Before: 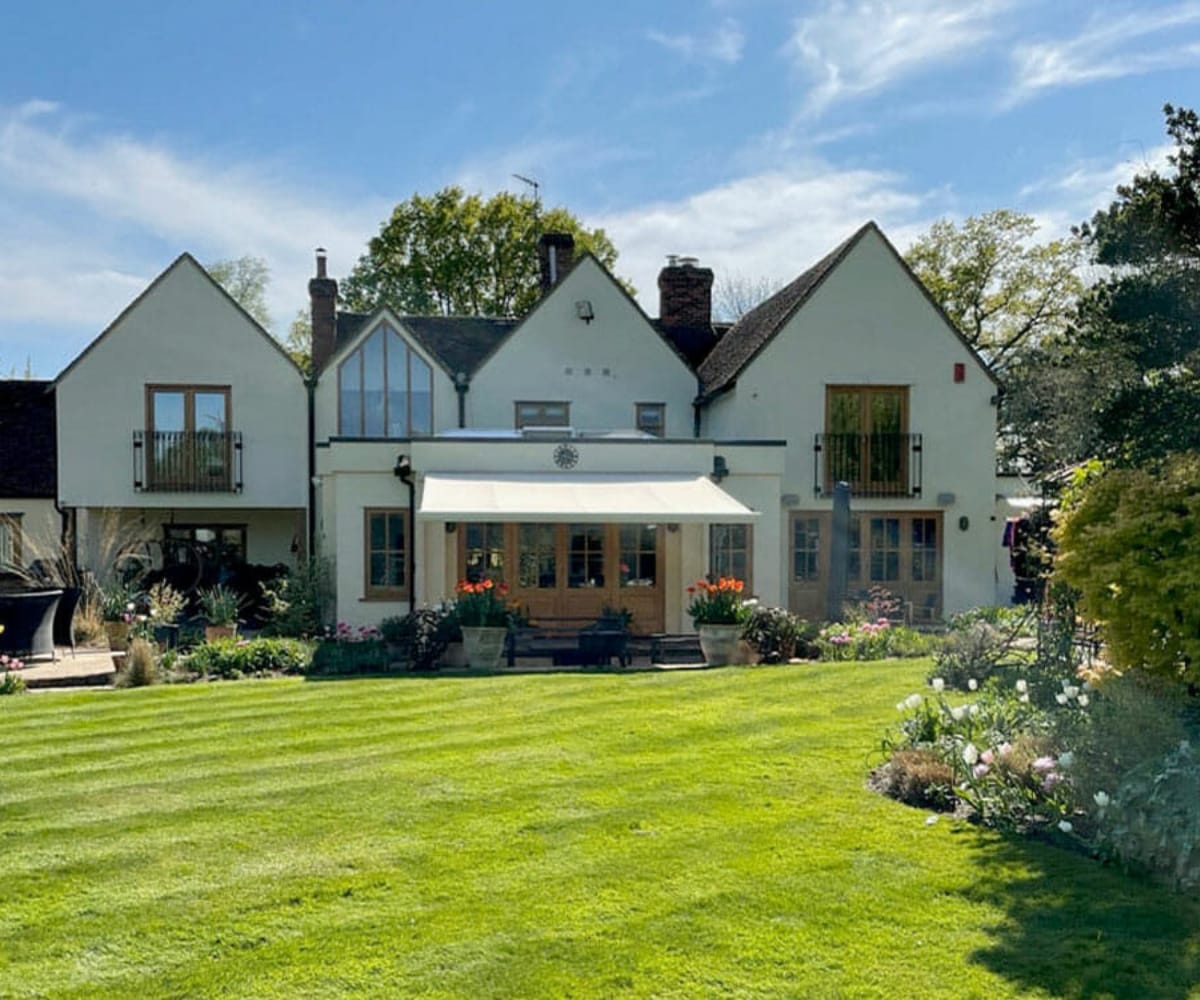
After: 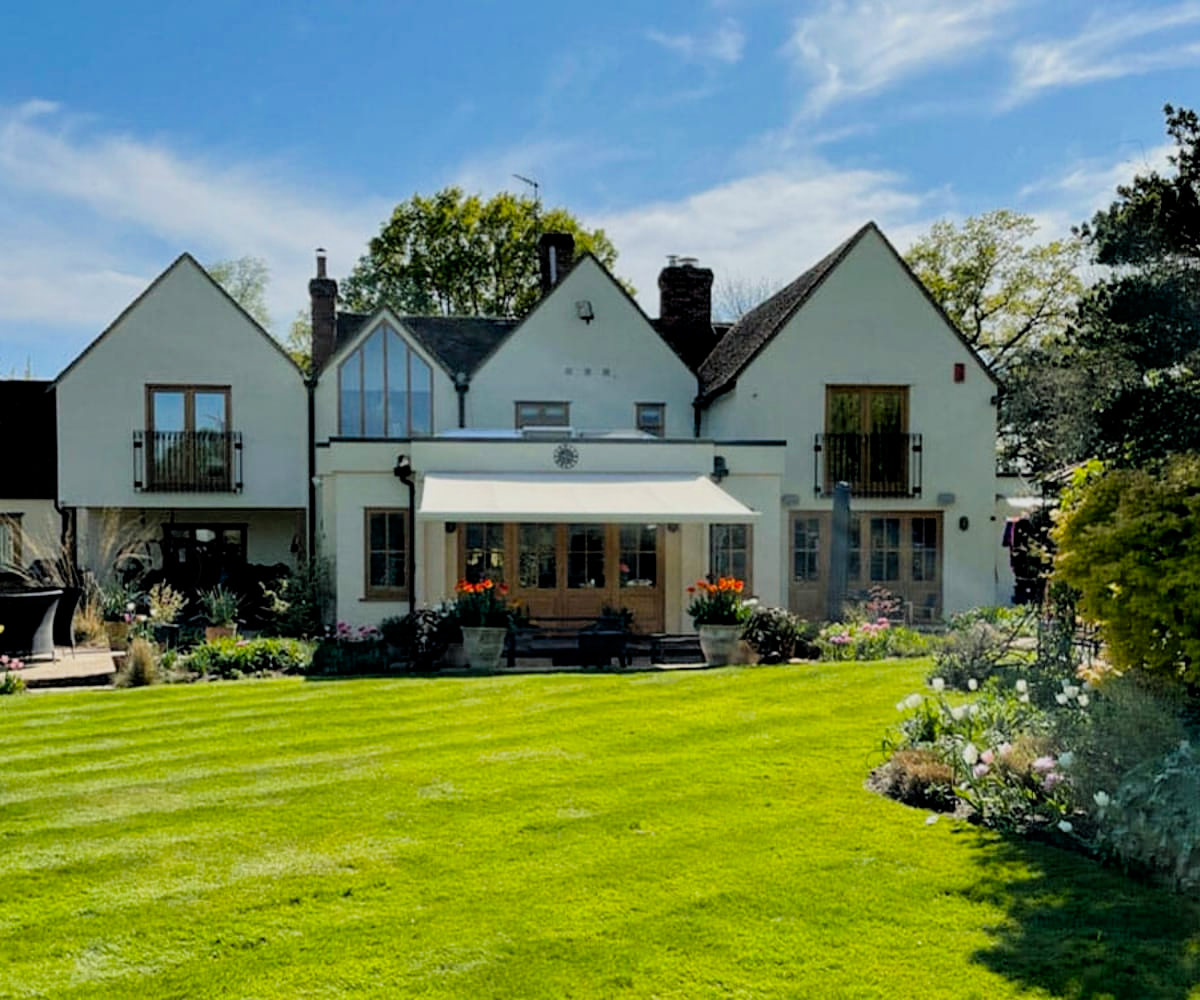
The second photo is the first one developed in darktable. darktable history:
tone equalizer: on, module defaults
filmic rgb: black relative exposure -7.75 EV, white relative exposure 4.4 EV, threshold 3 EV, target black luminance 0%, hardness 3.76, latitude 50.51%, contrast 1.074, highlights saturation mix 10%, shadows ↔ highlights balance -0.22%, color science v4 (2020), enable highlight reconstruction true
